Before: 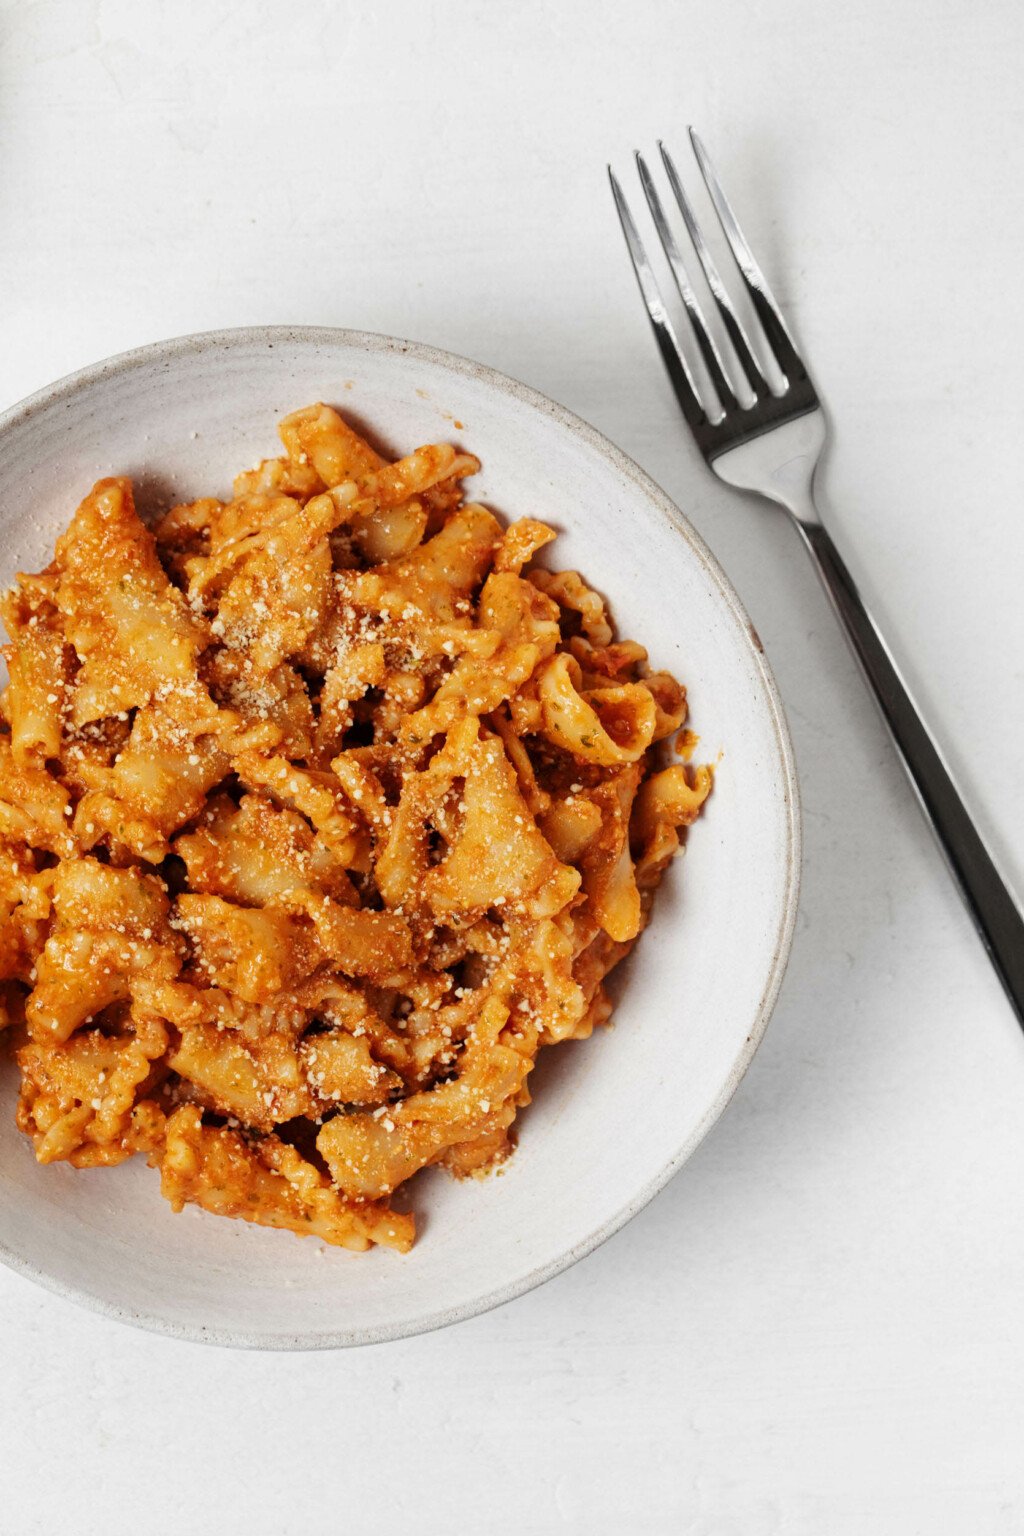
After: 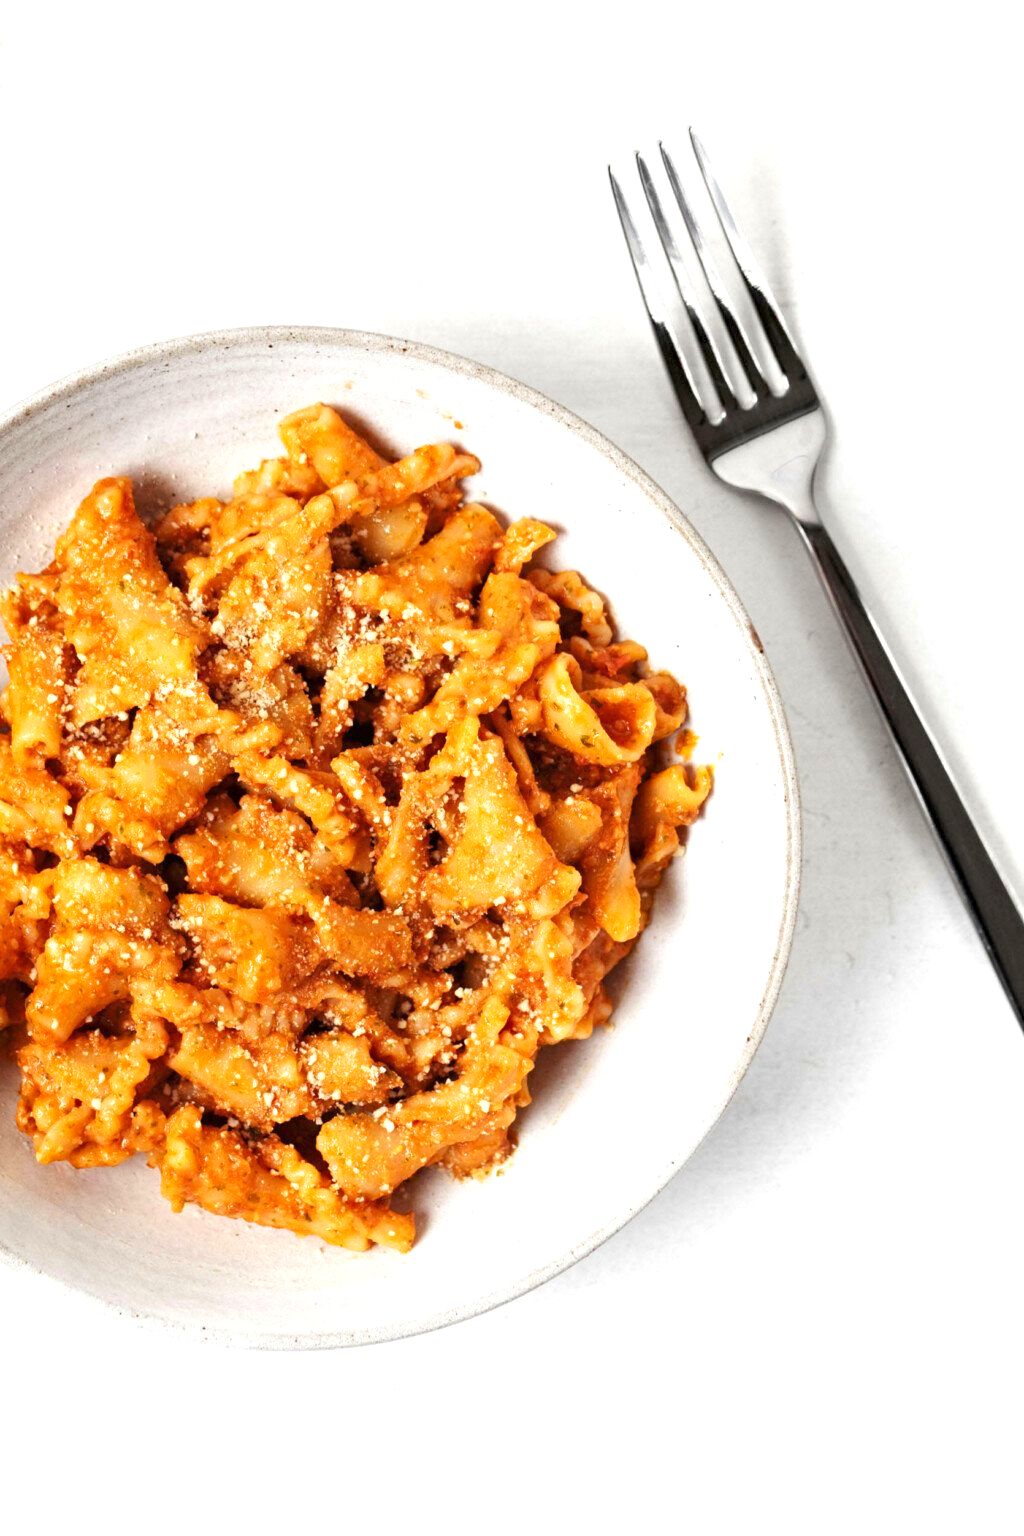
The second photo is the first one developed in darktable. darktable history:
haze removal: compatibility mode true, adaptive false
exposure: black level correction 0, exposure 0.699 EV, compensate exposure bias true, compensate highlight preservation false
